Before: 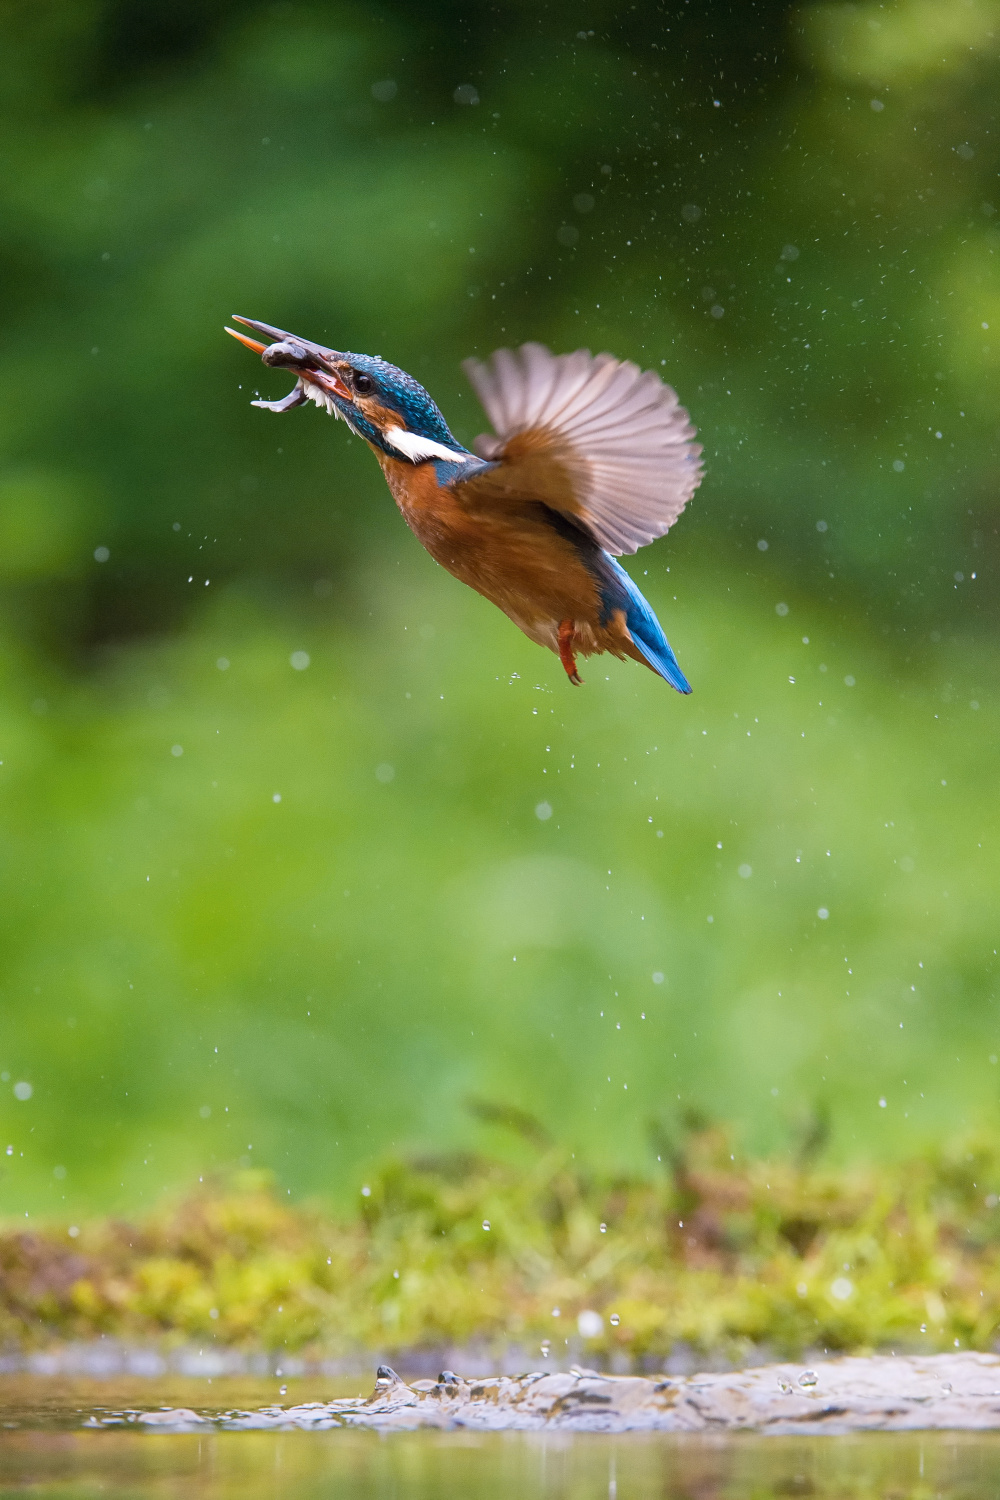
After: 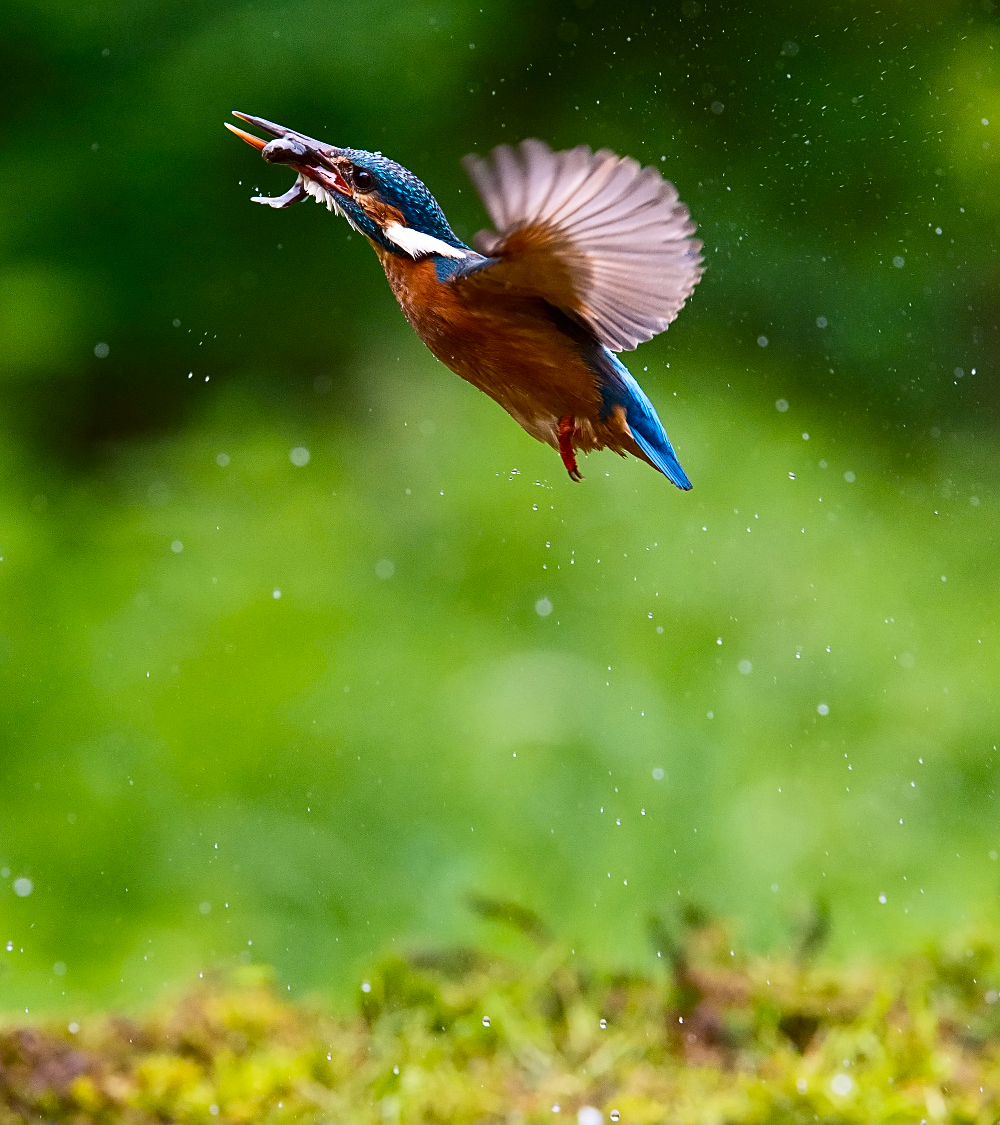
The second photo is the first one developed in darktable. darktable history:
sharpen: on, module defaults
crop: top 13.664%, bottom 11.323%
contrast brightness saturation: contrast 0.194, brightness -0.107, saturation 0.207
